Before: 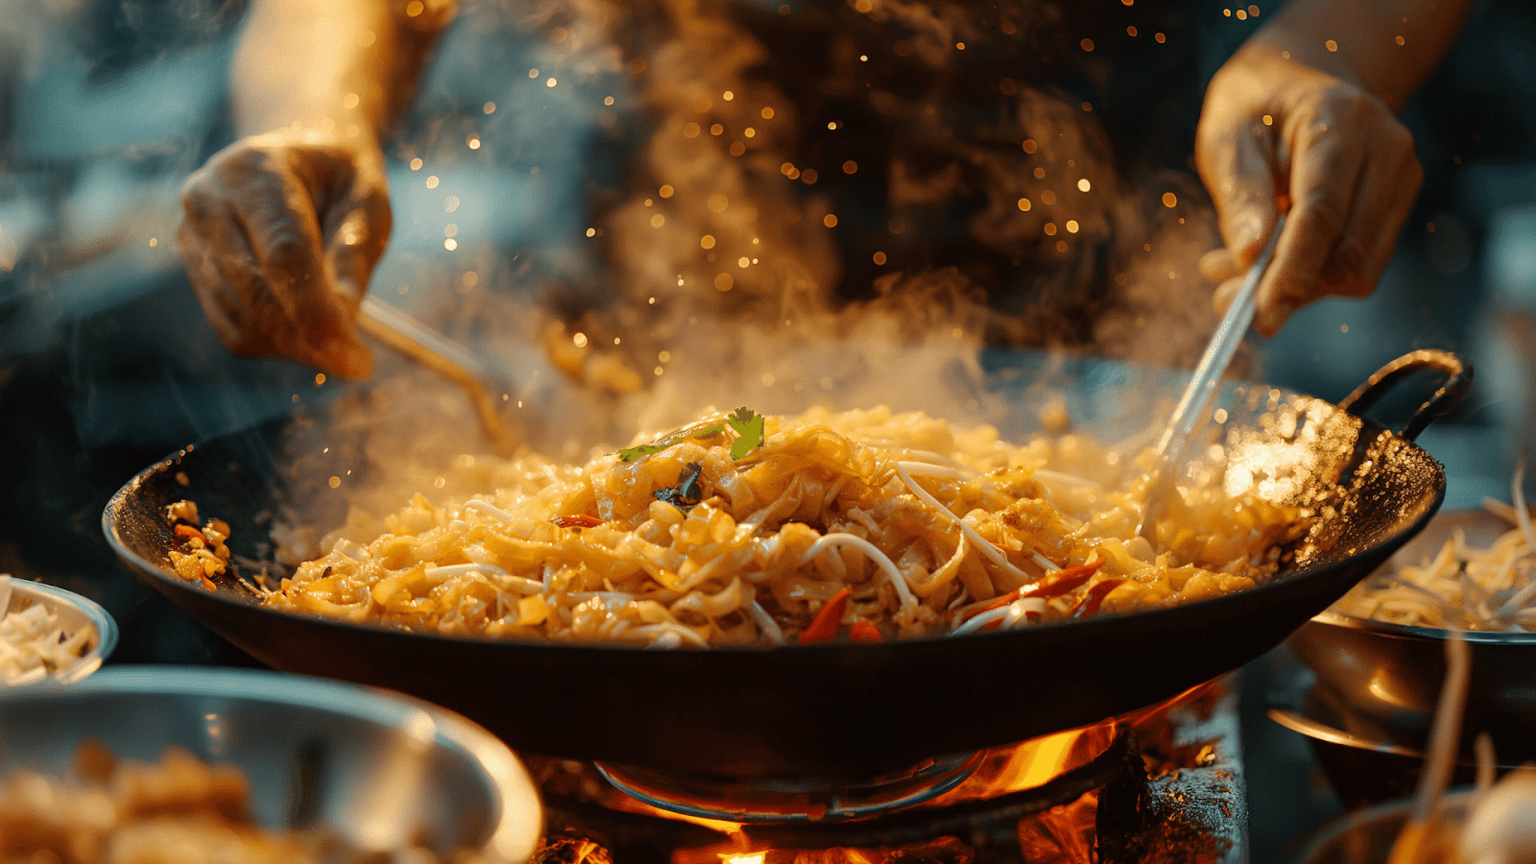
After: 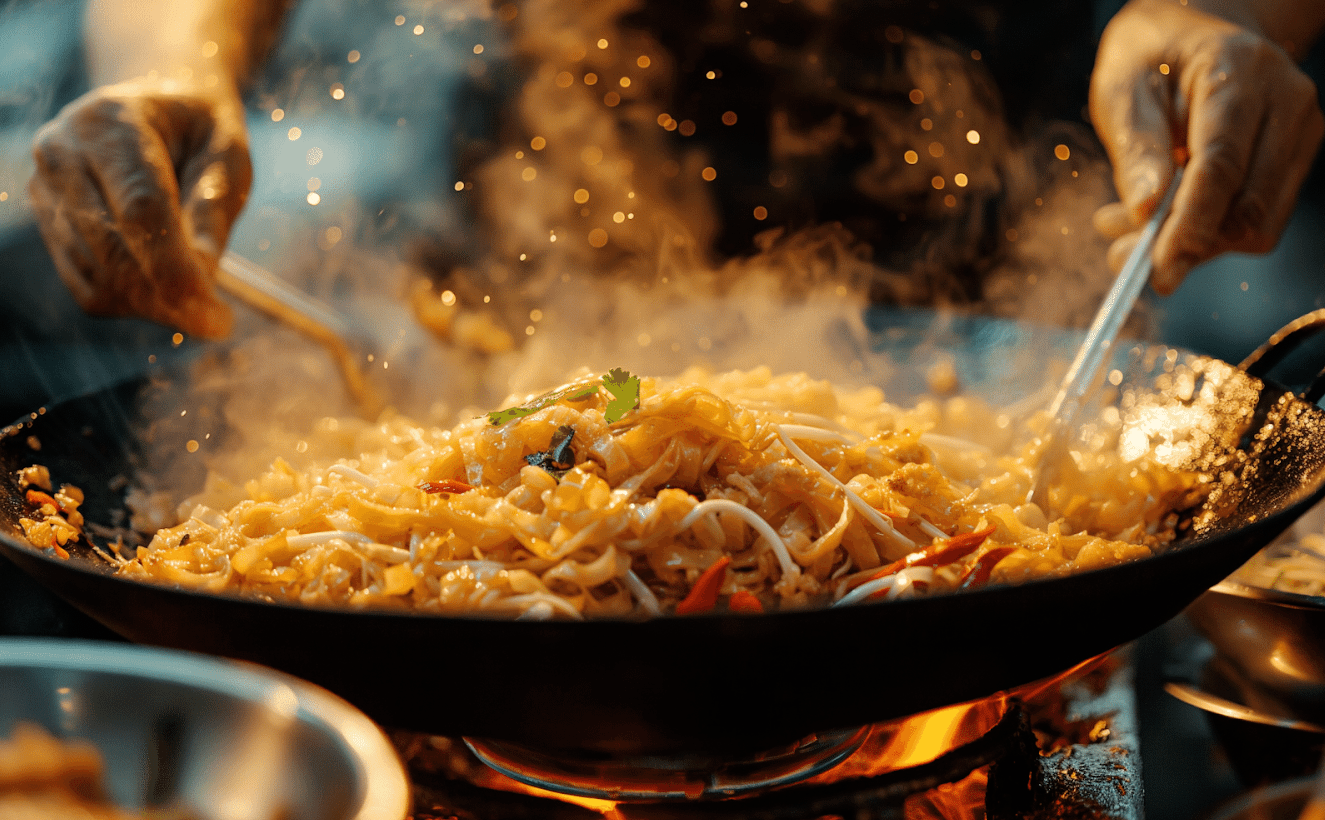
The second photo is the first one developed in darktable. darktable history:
crop: left 9.794%, top 6.236%, right 7.332%, bottom 2.62%
exposure: black level correction -0.001, exposure 0.08 EV, compensate highlight preservation false
filmic rgb: middle gray luminance 18.22%, black relative exposure -11.46 EV, white relative exposure 2.6 EV, target black luminance 0%, hardness 8.38, latitude 98.39%, contrast 1.084, shadows ↔ highlights balance 0.51%, iterations of high-quality reconstruction 0
